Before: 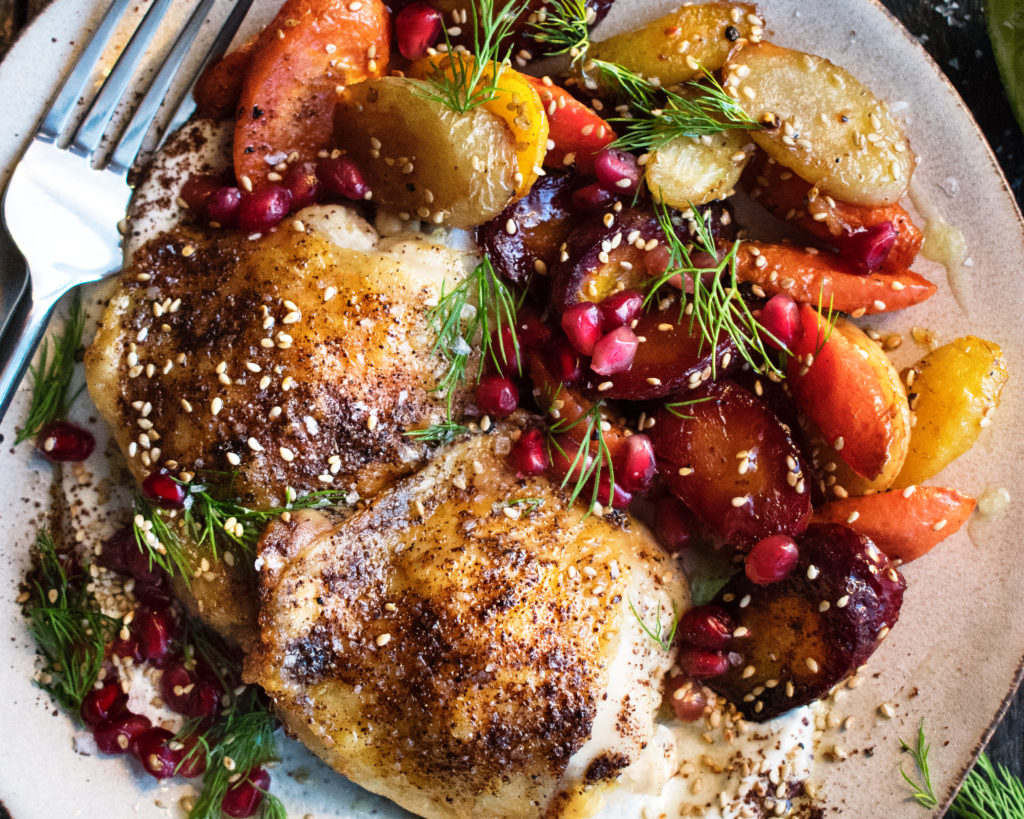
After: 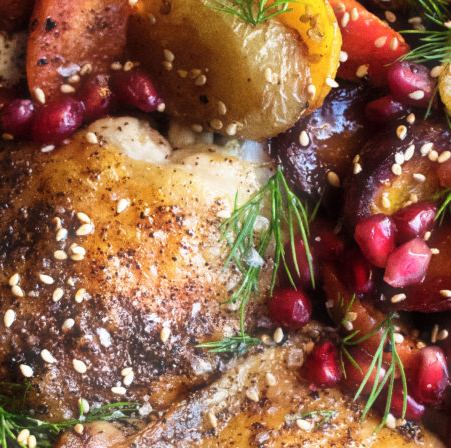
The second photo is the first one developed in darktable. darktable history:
crop: left 20.248%, top 10.86%, right 35.675%, bottom 34.321%
haze removal: strength -0.1, adaptive false
